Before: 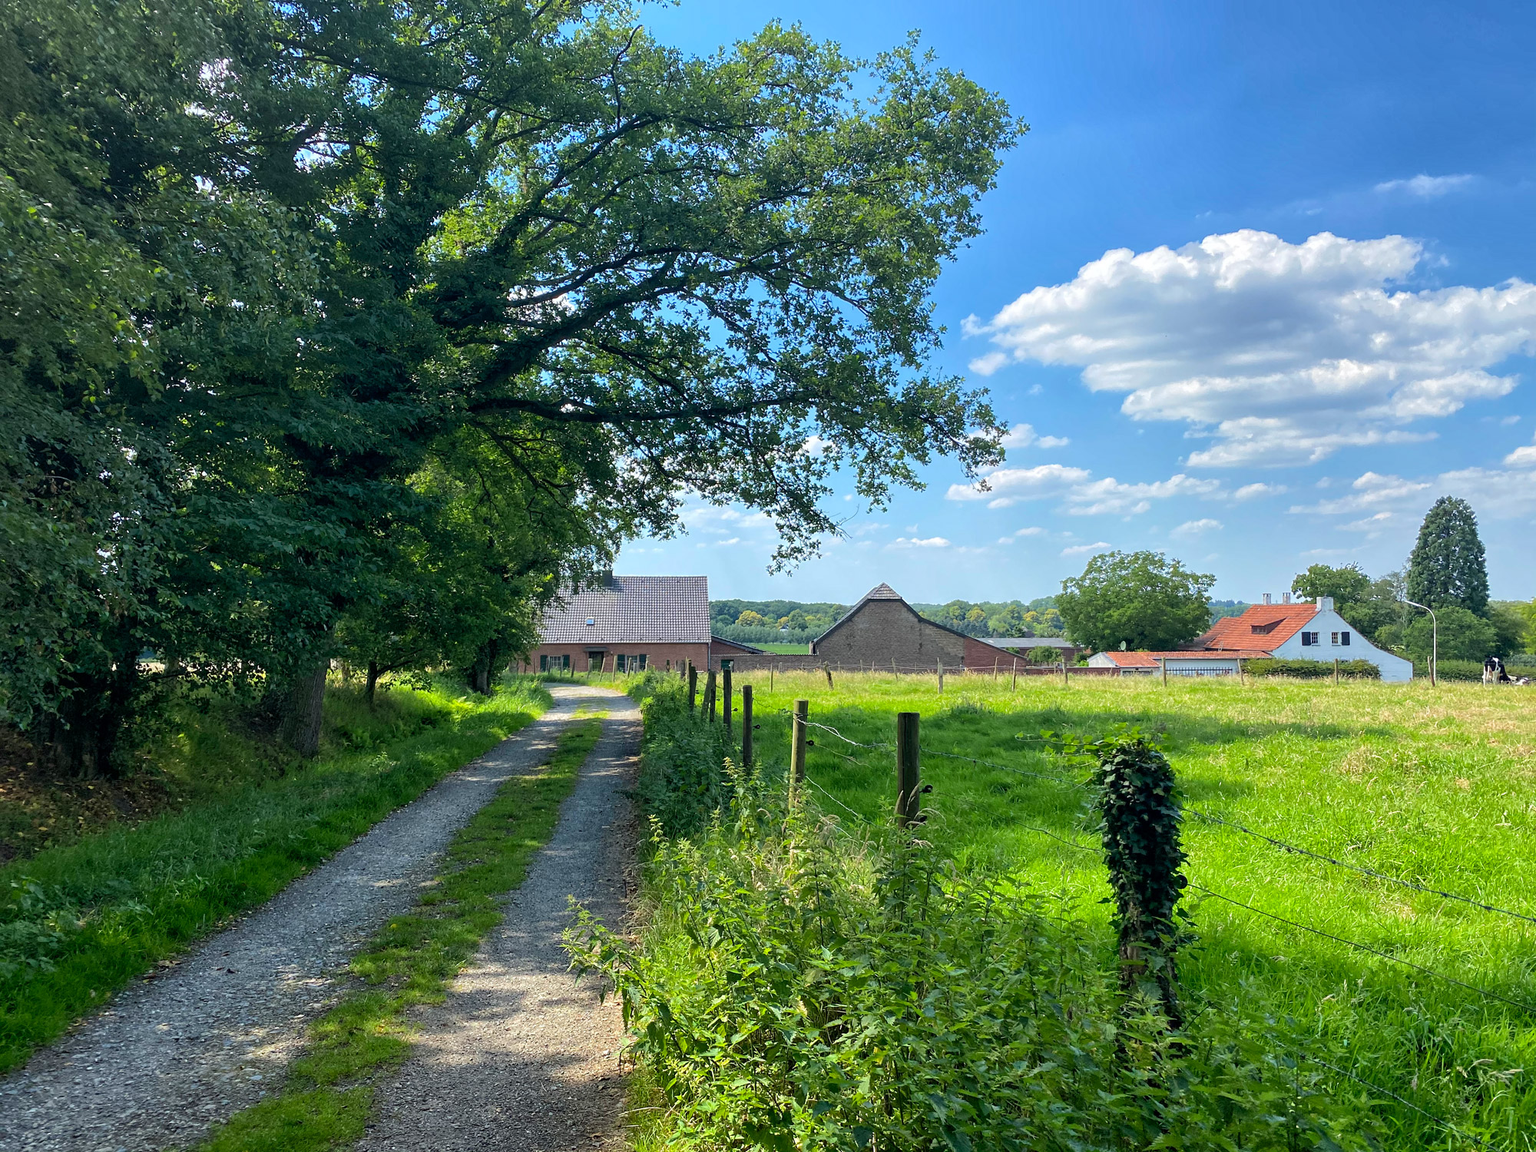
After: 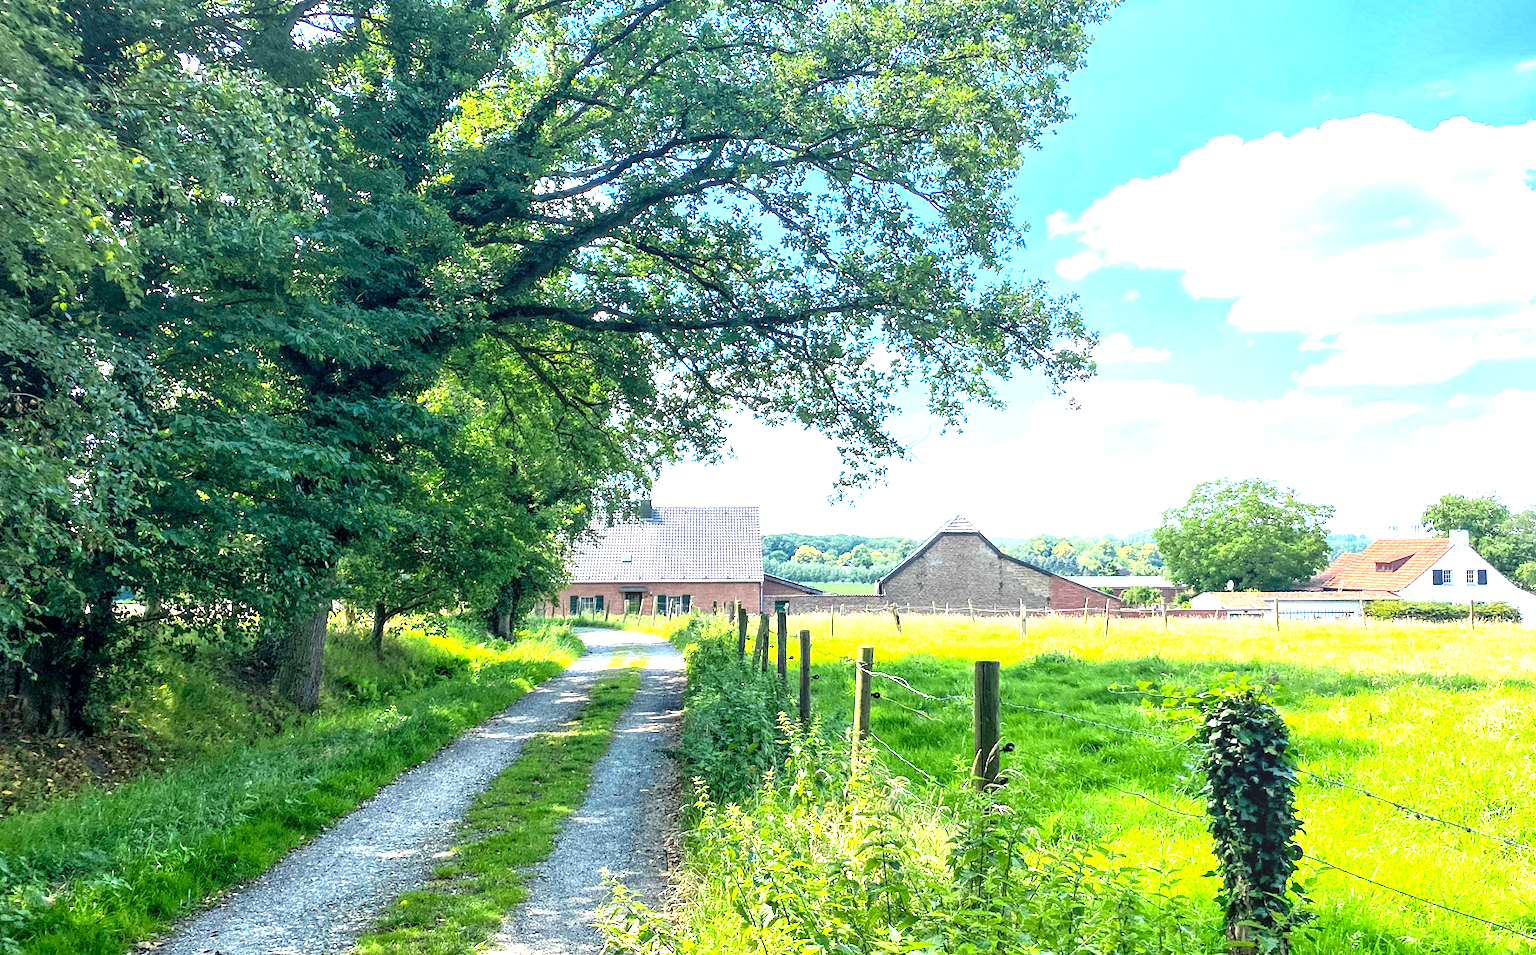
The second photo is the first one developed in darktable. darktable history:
contrast brightness saturation: saturation -0.036
color balance rgb: perceptual saturation grading › global saturation 0.25%, global vibrance 20.653%
exposure: black level correction 0, exposure 1.75 EV, compensate highlight preservation false
local contrast: on, module defaults
crop and rotate: left 2.413%, top 11.205%, right 9.278%, bottom 15.474%
